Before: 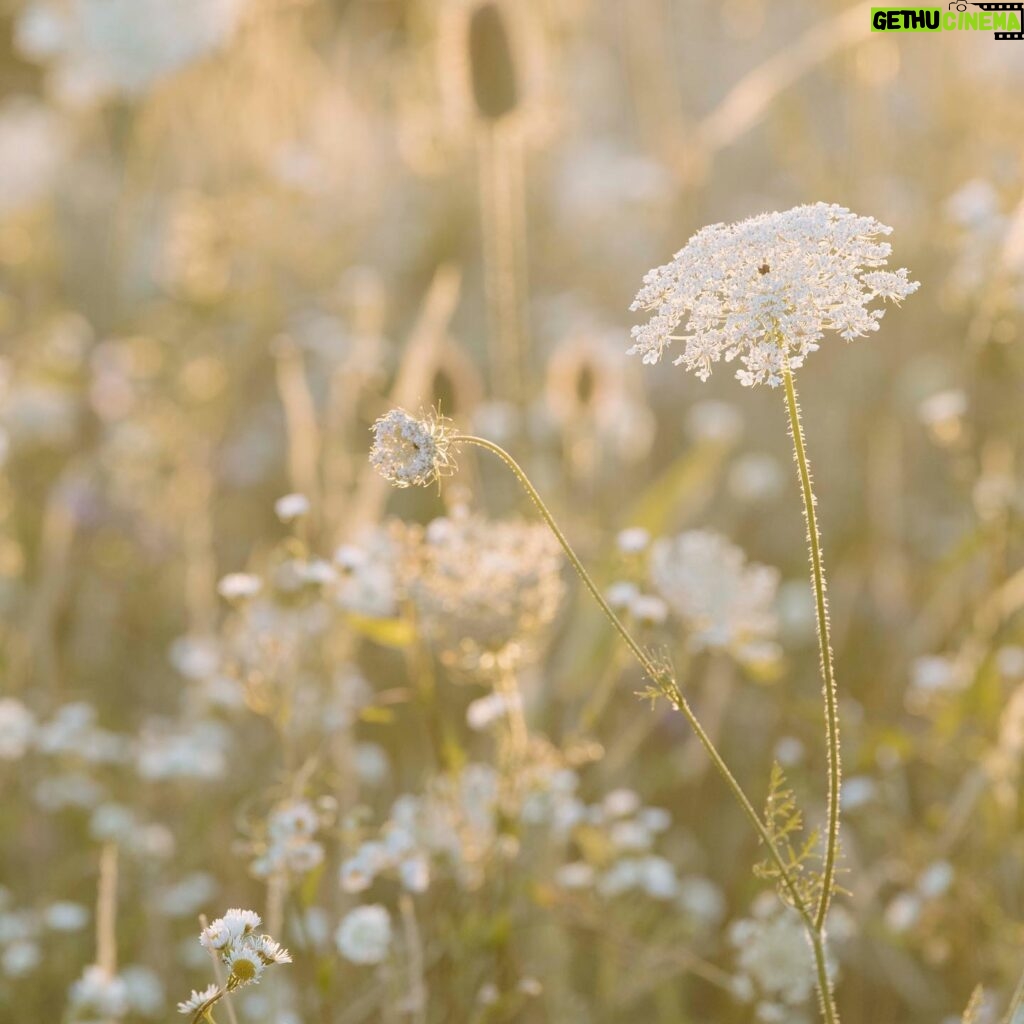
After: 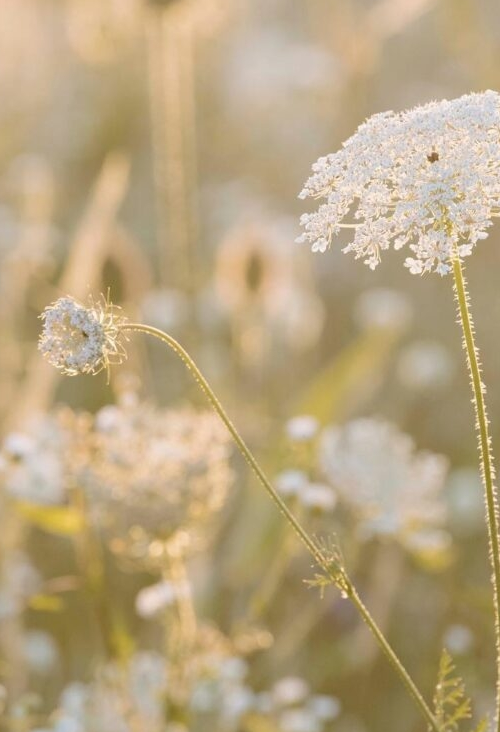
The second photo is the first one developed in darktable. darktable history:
crop: left 32.359%, top 10.992%, right 18.808%, bottom 17.448%
